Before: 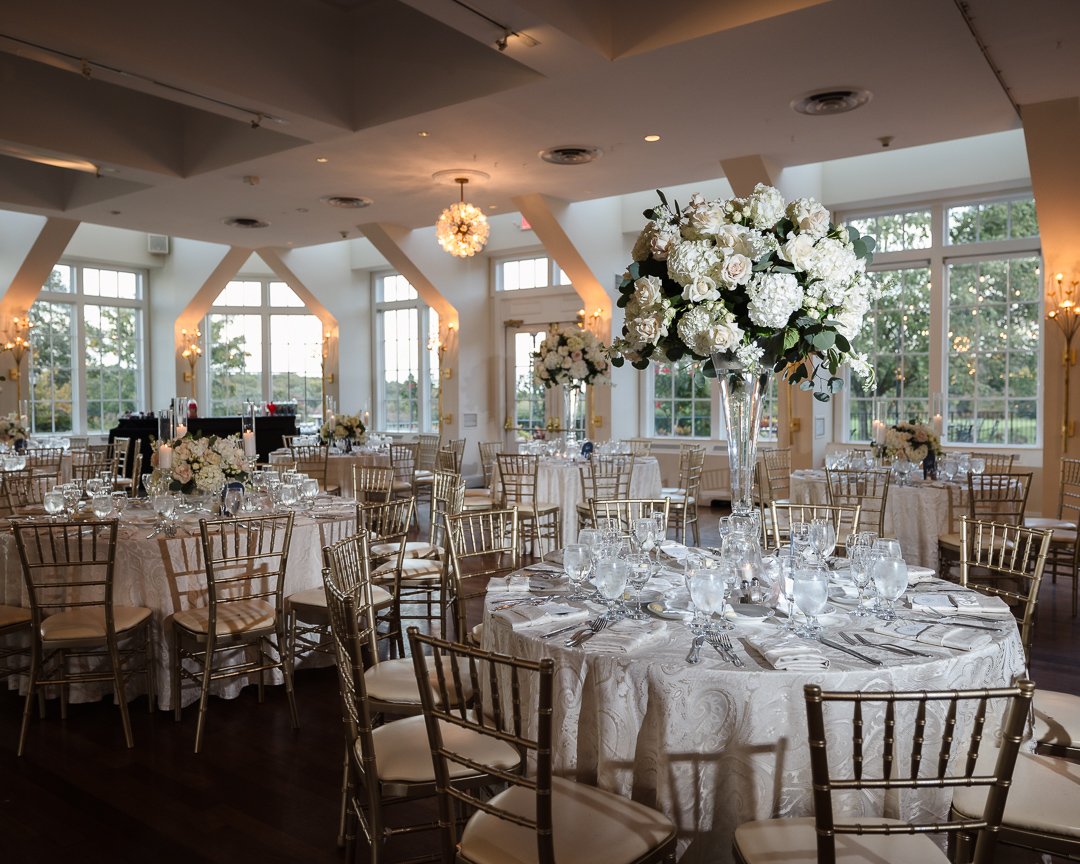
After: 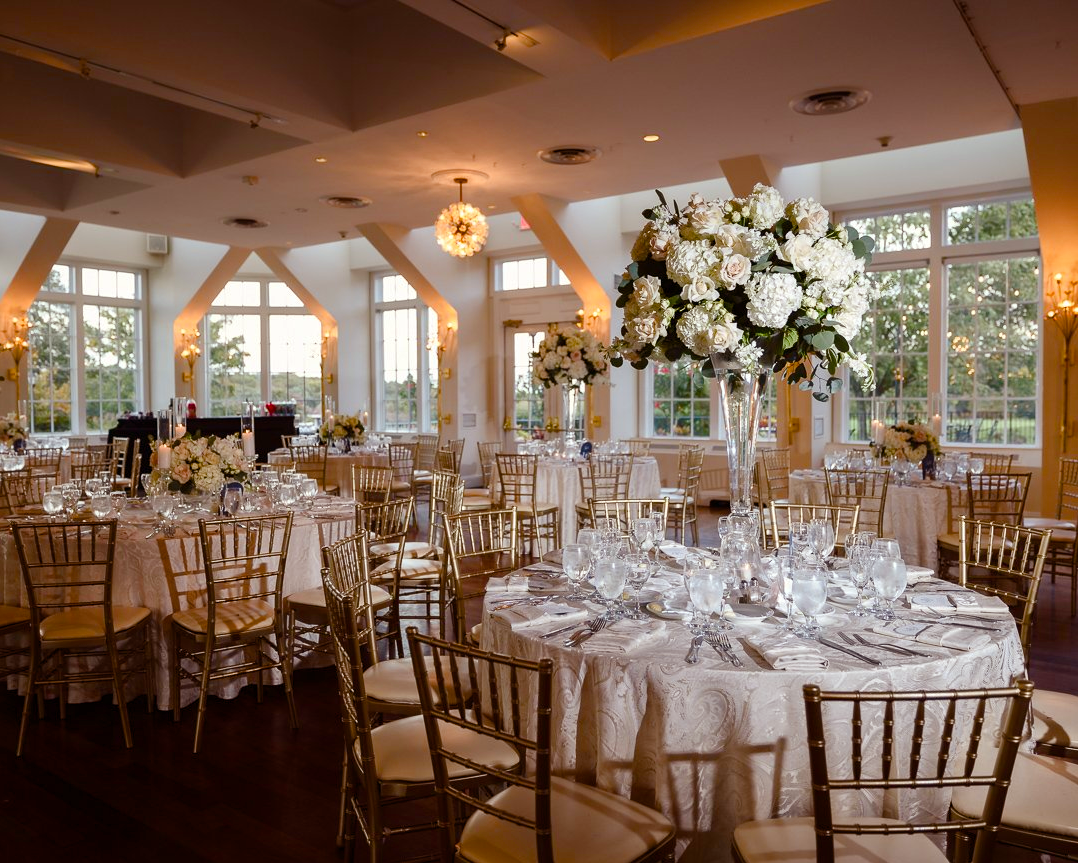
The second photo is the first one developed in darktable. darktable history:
color balance rgb: shadows lift › chroma 2.062%, shadows lift › hue 217.93°, power › chroma 1.536%, power › hue 26.22°, perceptual saturation grading › global saturation 20%, perceptual saturation grading › highlights -25.484%, perceptual saturation grading › shadows 49.279%, global vibrance 20%
crop: left 0.103%
